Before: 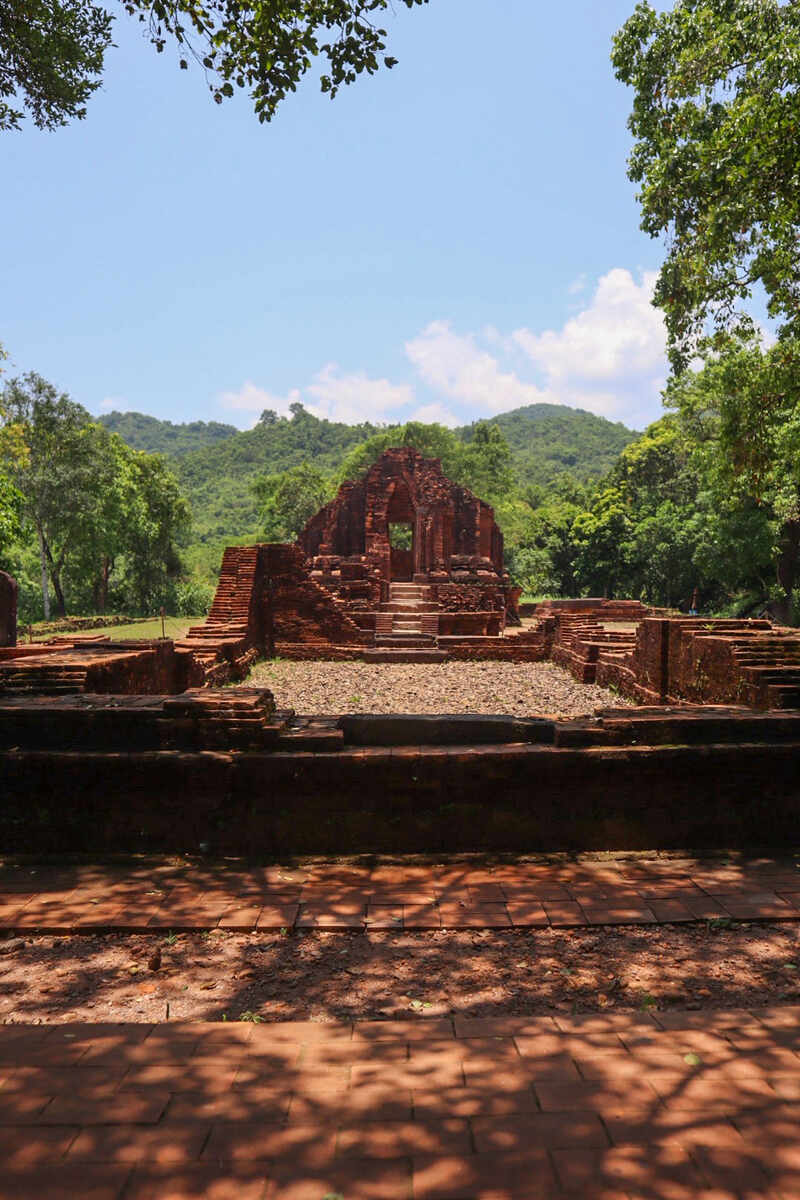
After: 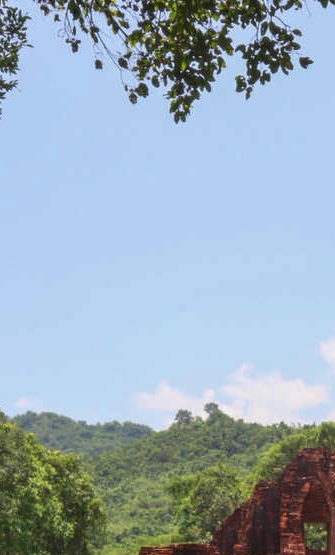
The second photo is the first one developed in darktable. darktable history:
soften: size 10%, saturation 50%, brightness 0.2 EV, mix 10%
crop and rotate: left 10.817%, top 0.062%, right 47.194%, bottom 53.626%
